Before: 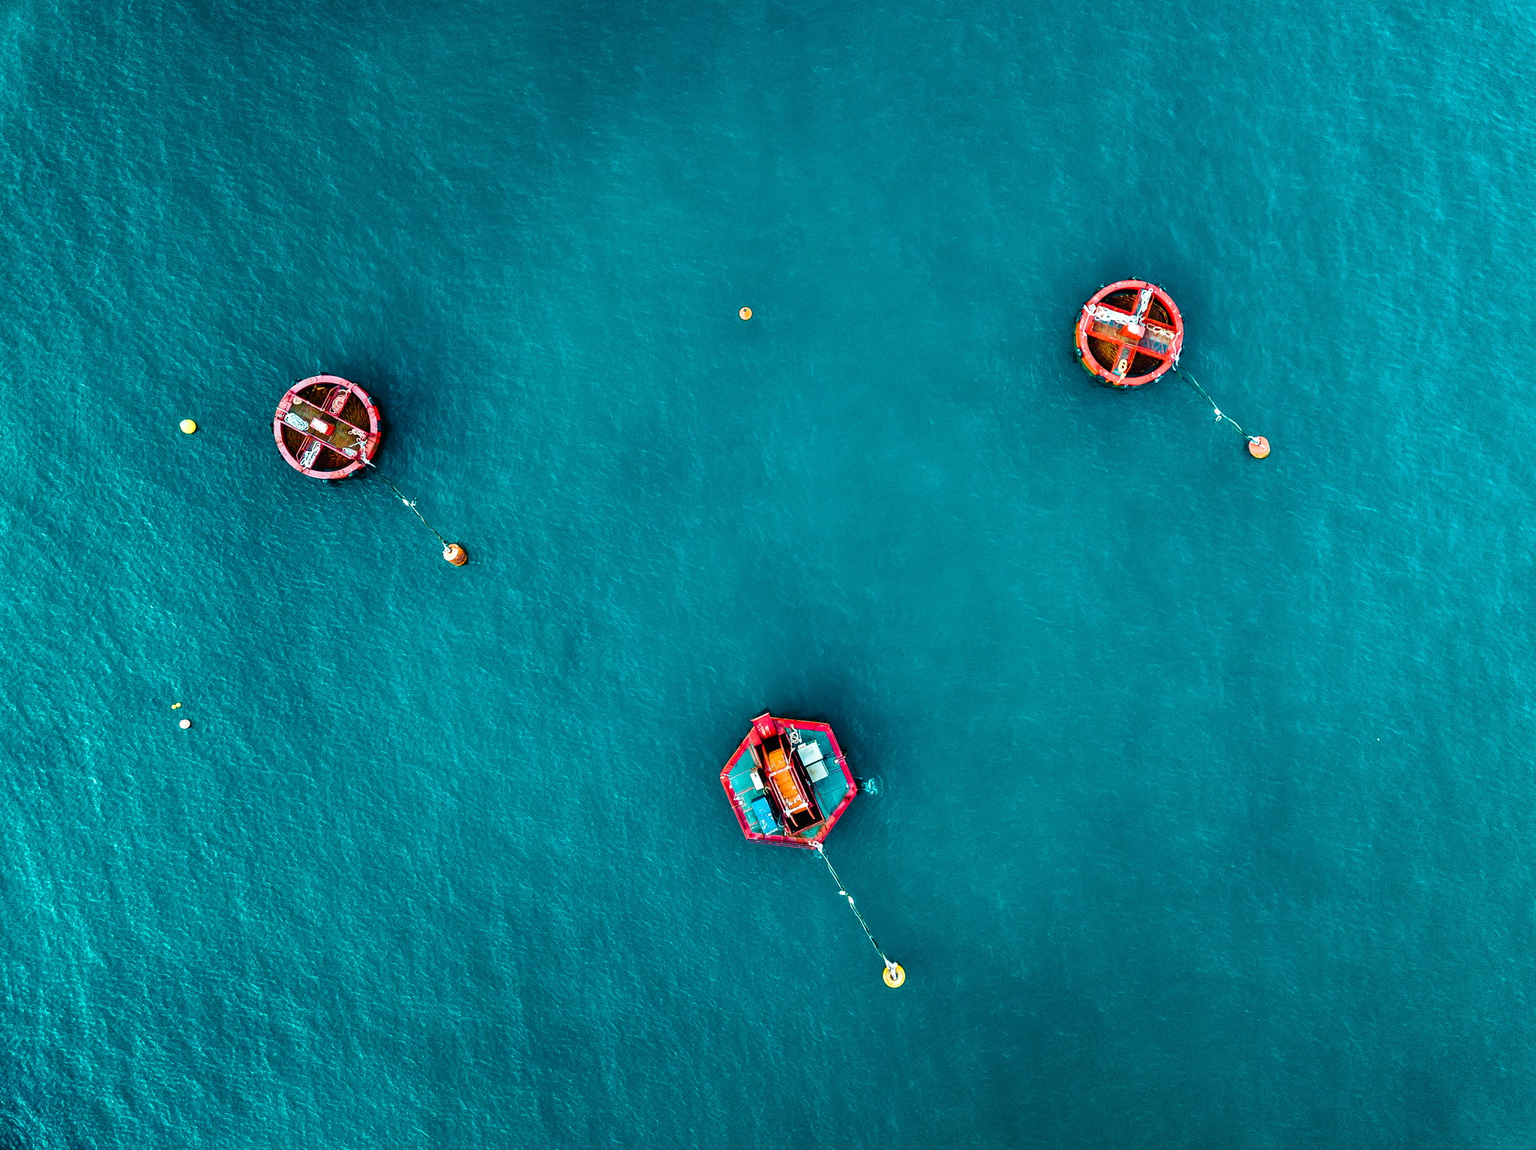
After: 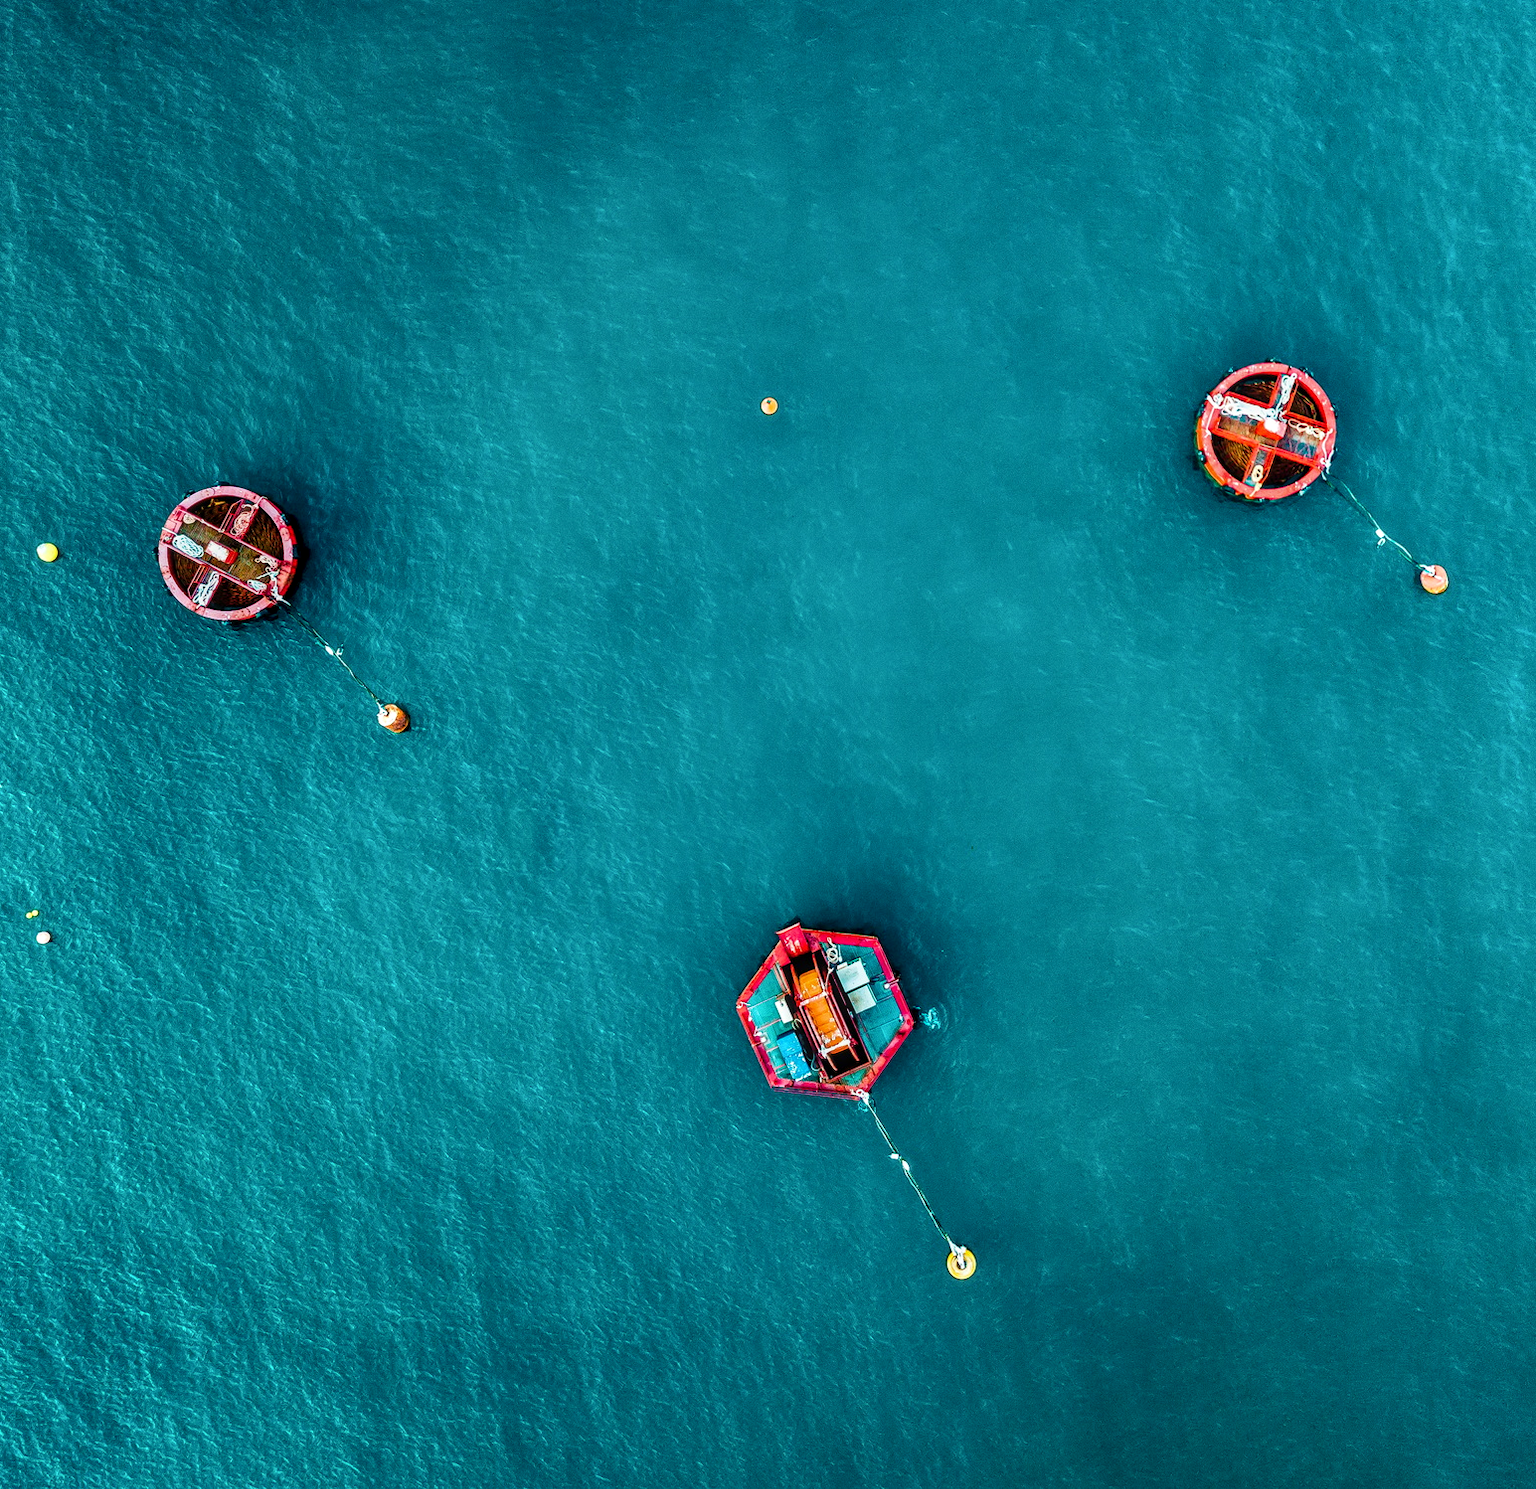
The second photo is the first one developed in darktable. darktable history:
crop: left 9.871%, right 12.857%
local contrast: on, module defaults
